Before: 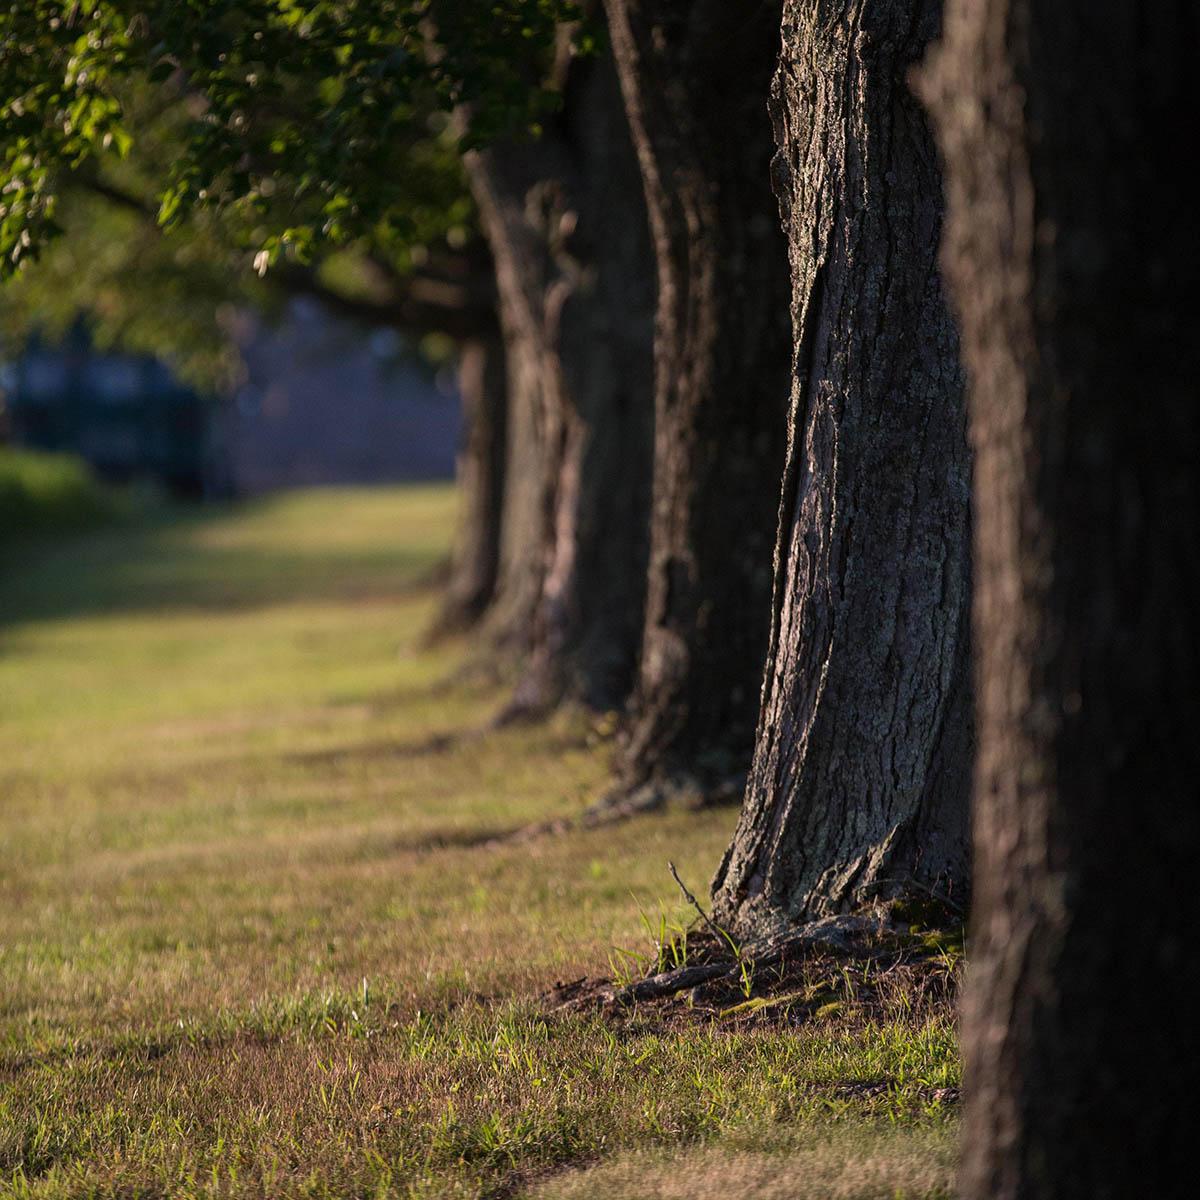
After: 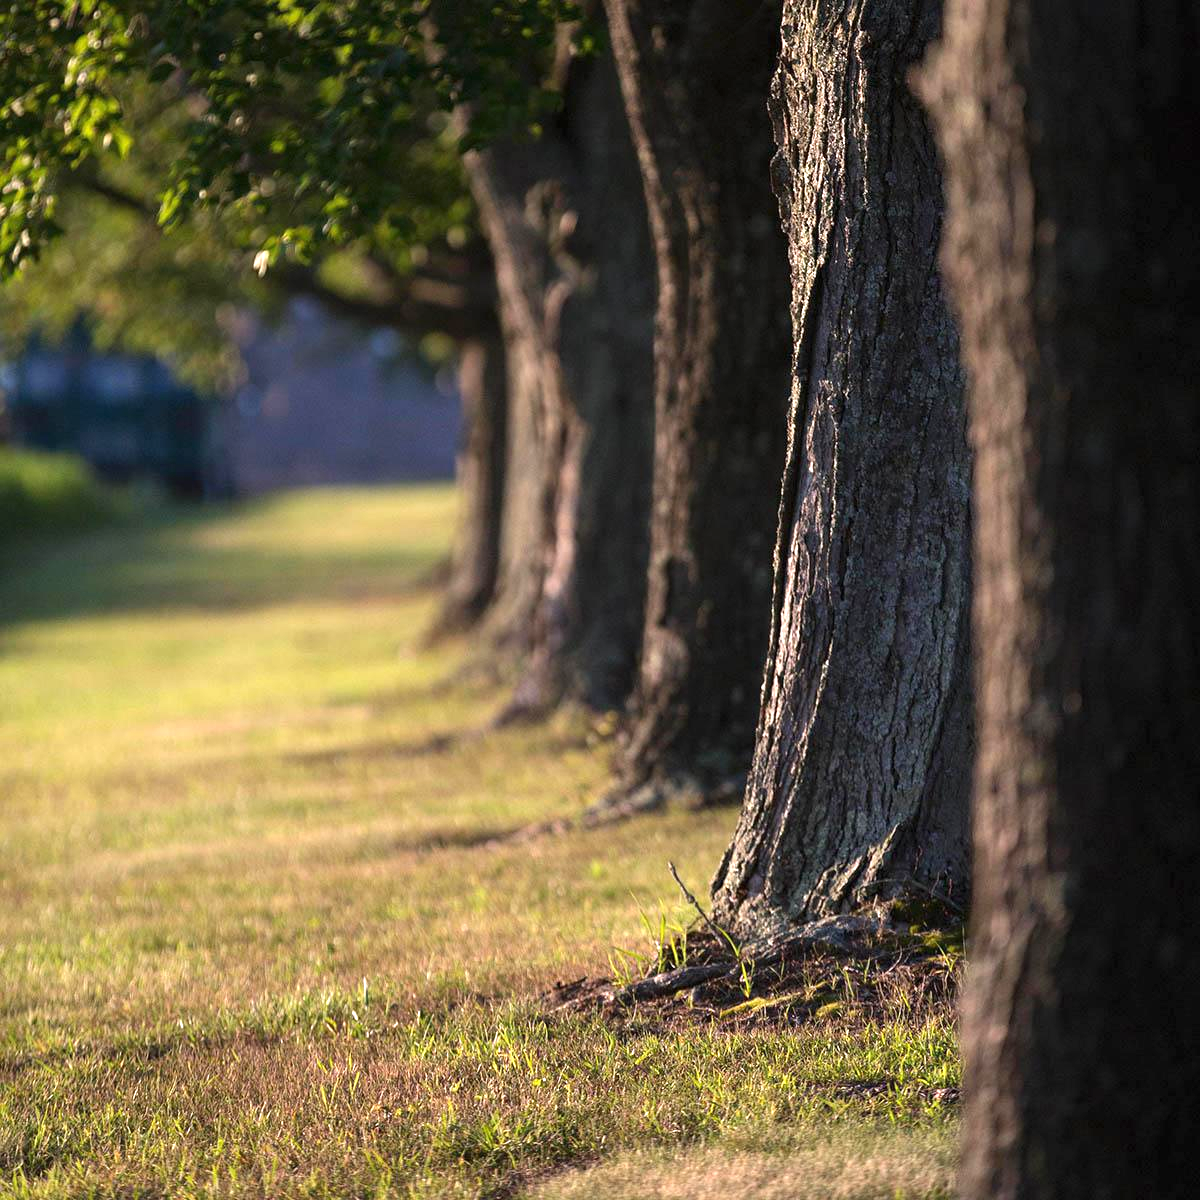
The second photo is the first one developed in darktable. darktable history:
exposure: black level correction 0, exposure 0.949 EV, compensate highlight preservation false
tone equalizer: edges refinement/feathering 500, mask exposure compensation -1.57 EV, preserve details no
